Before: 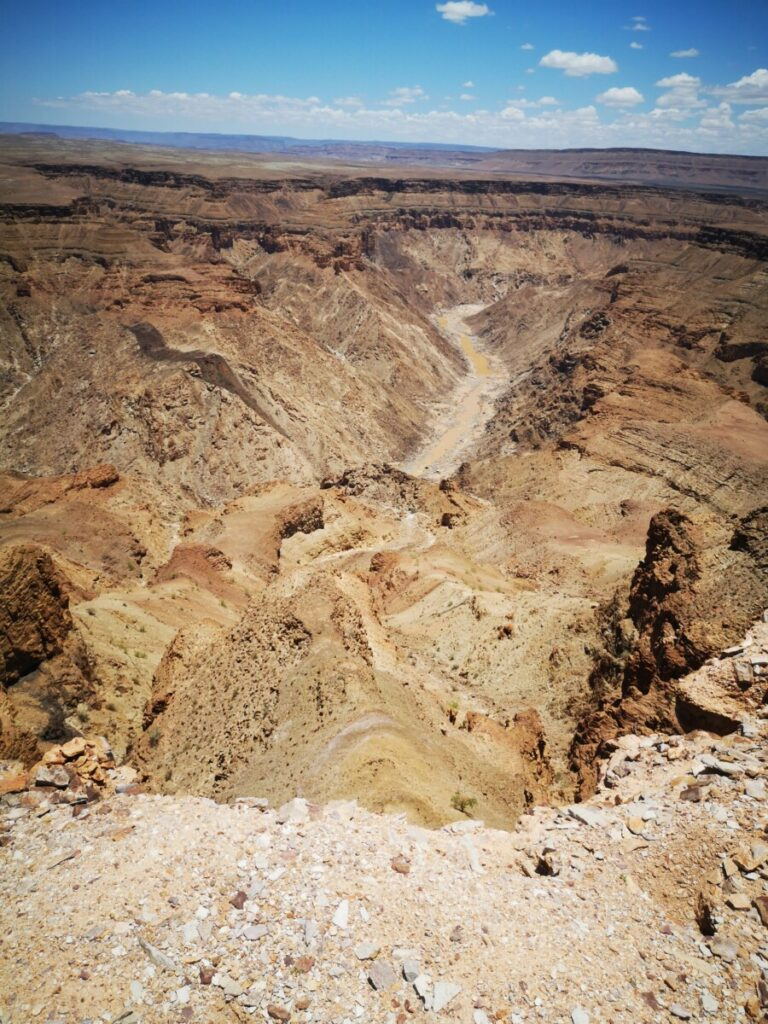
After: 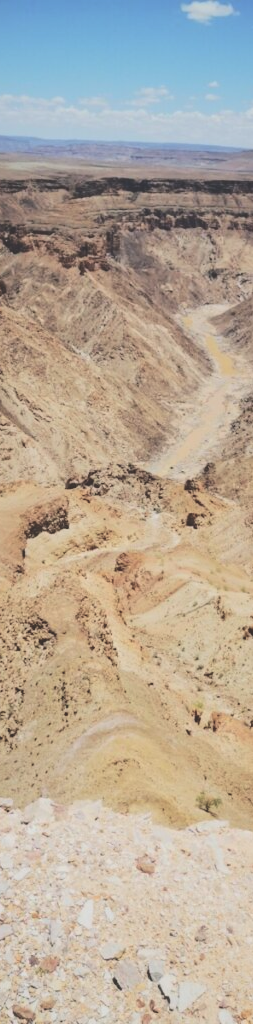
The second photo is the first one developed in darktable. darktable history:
local contrast: mode bilateral grid, contrast 10, coarseness 25, detail 110%, midtone range 0.2
tone curve: curves: ch0 [(0, 0) (0.003, 0.096) (0.011, 0.097) (0.025, 0.096) (0.044, 0.099) (0.069, 0.109) (0.1, 0.129) (0.136, 0.149) (0.177, 0.176) (0.224, 0.22) (0.277, 0.288) (0.335, 0.385) (0.399, 0.49) (0.468, 0.581) (0.543, 0.661) (0.623, 0.729) (0.709, 0.79) (0.801, 0.849) (0.898, 0.912) (1, 1)], color space Lab, independent channels, preserve colors none
exposure: black level correction -0.037, exposure -0.496 EV, compensate highlight preservation false
crop: left 33.234%, right 33.705%
